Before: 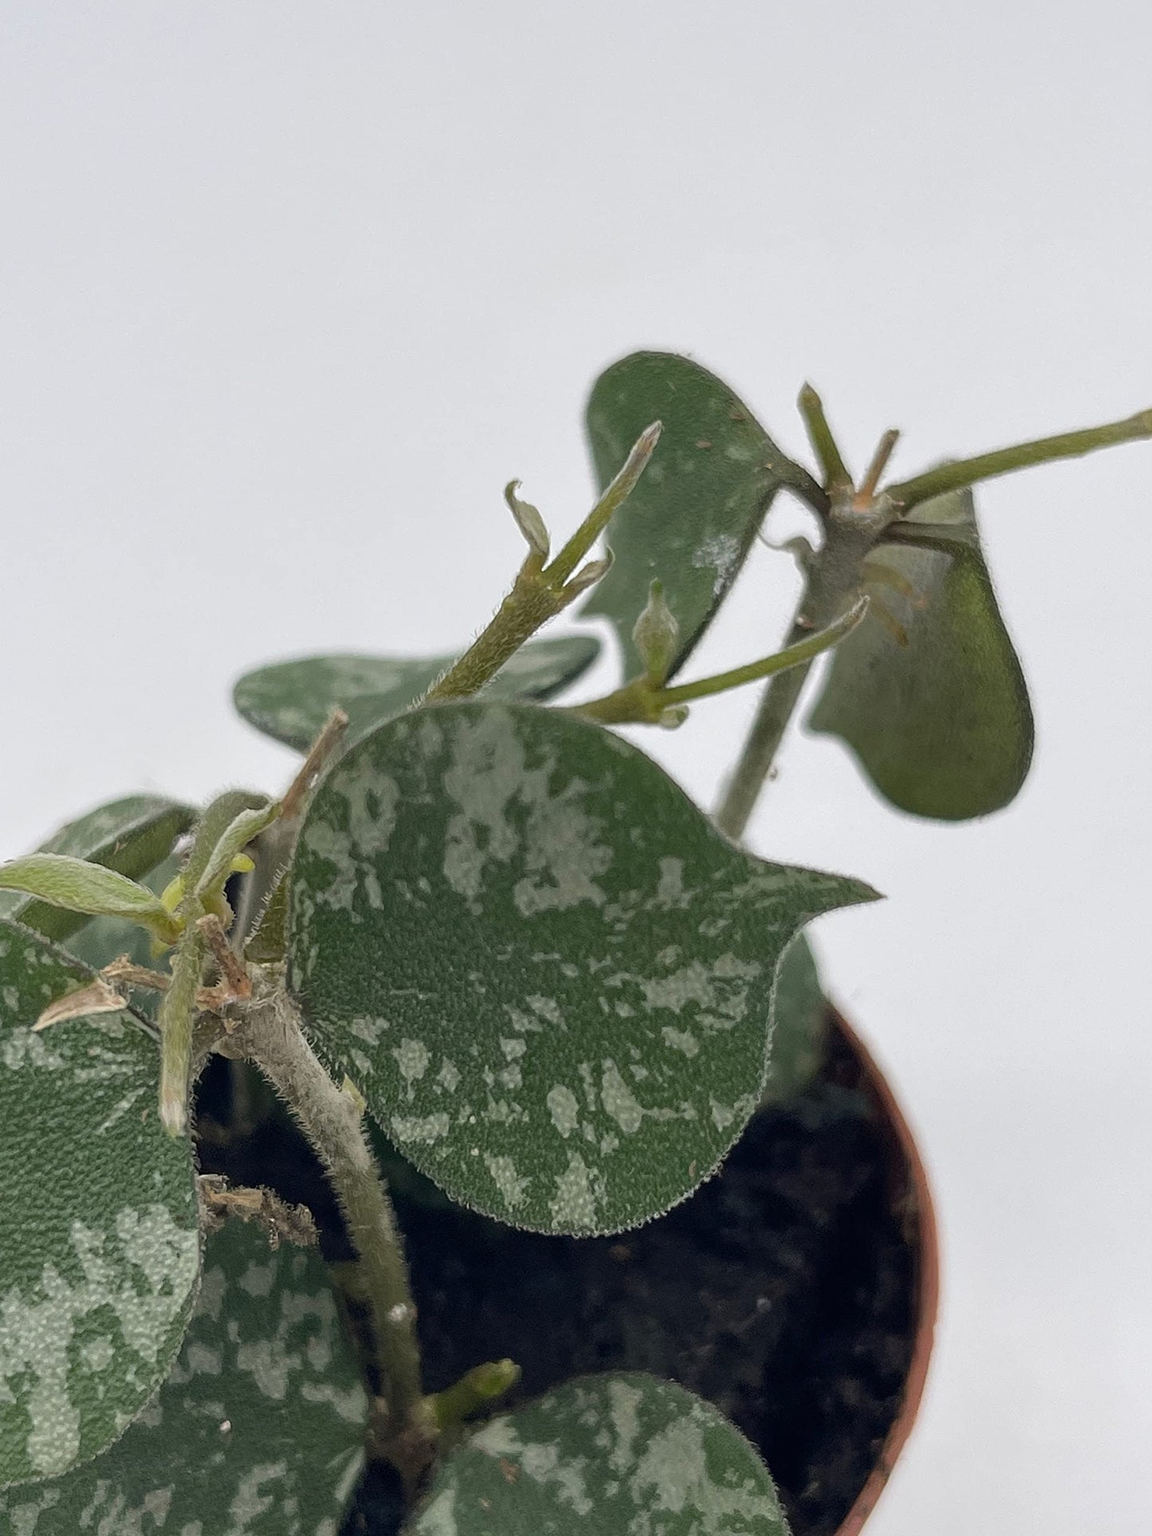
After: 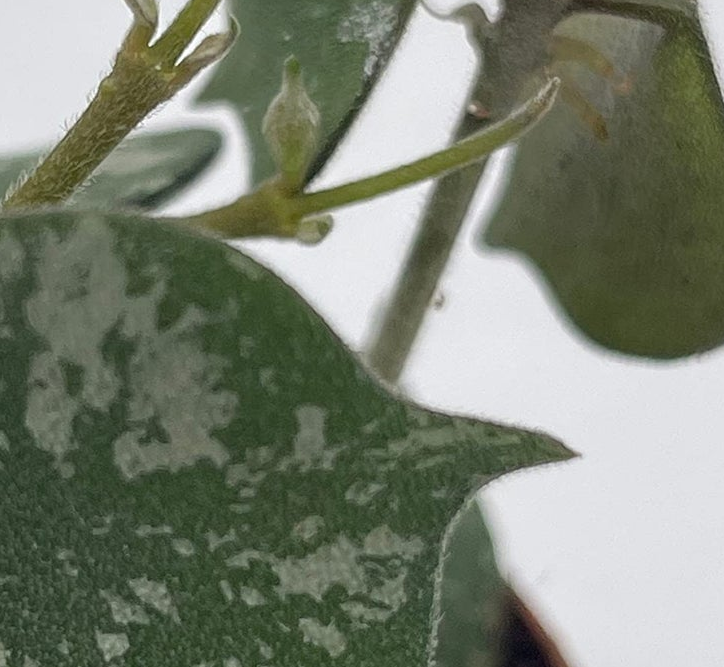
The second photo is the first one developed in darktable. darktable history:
crop: left 36.772%, top 34.802%, right 13.123%, bottom 30.539%
